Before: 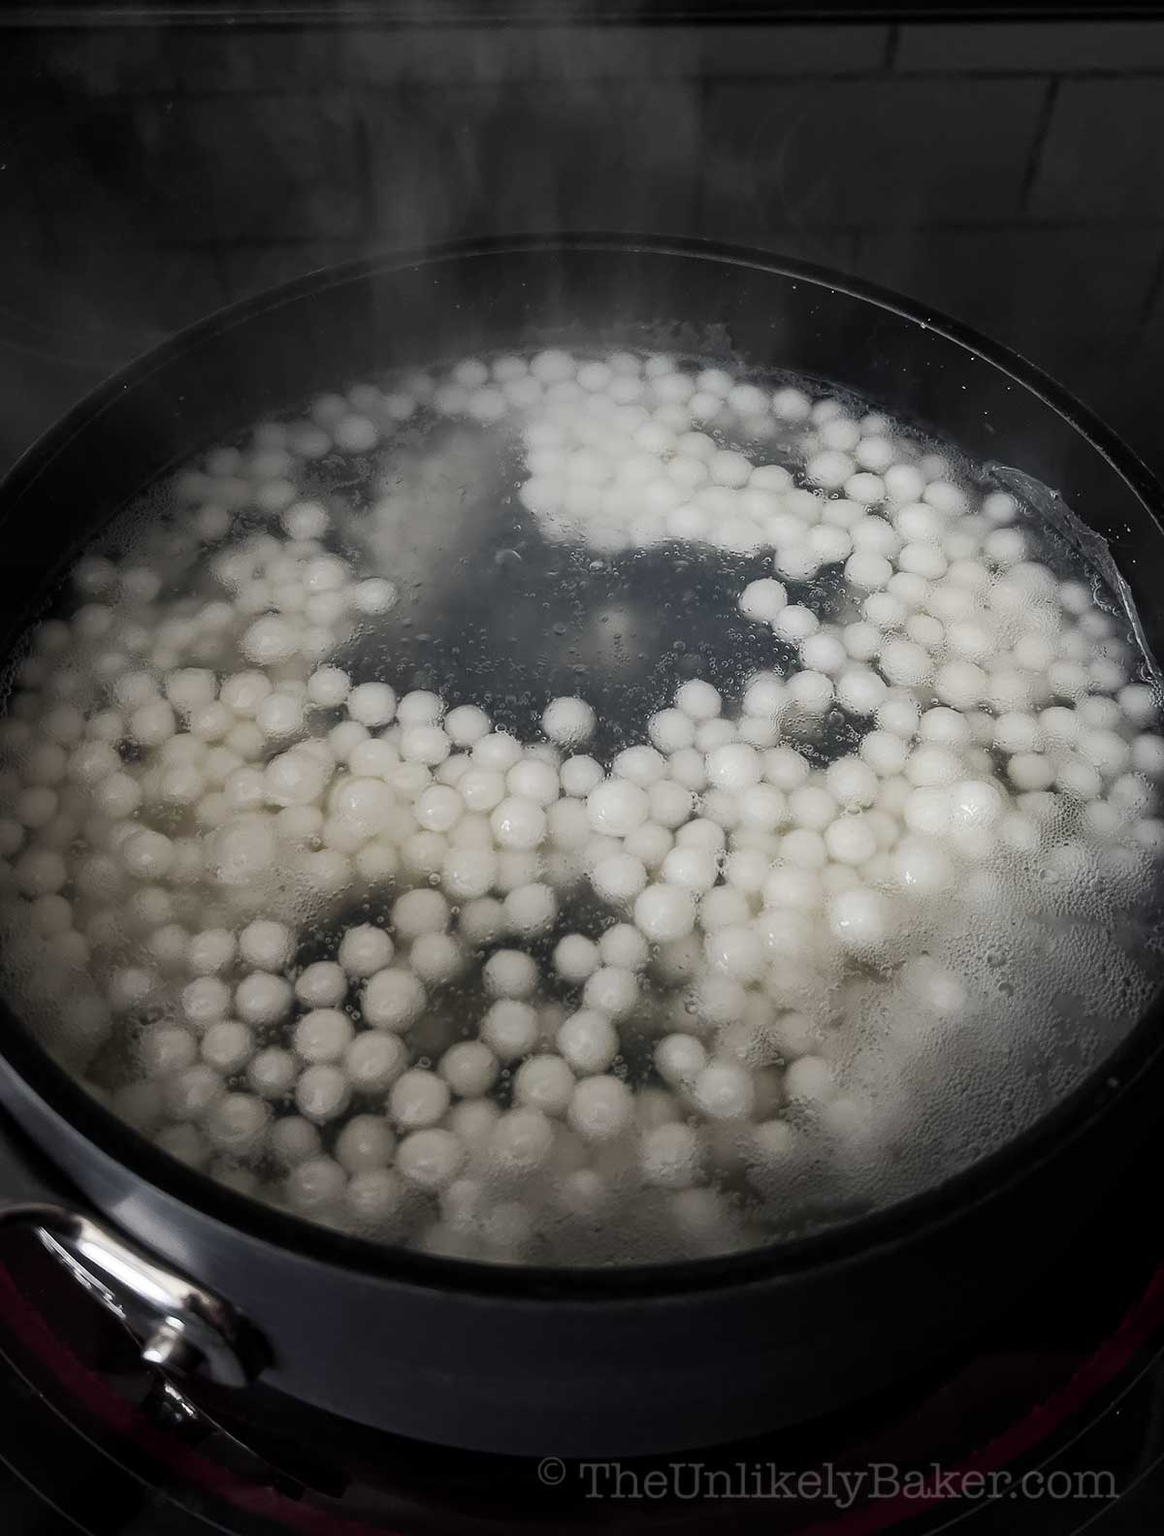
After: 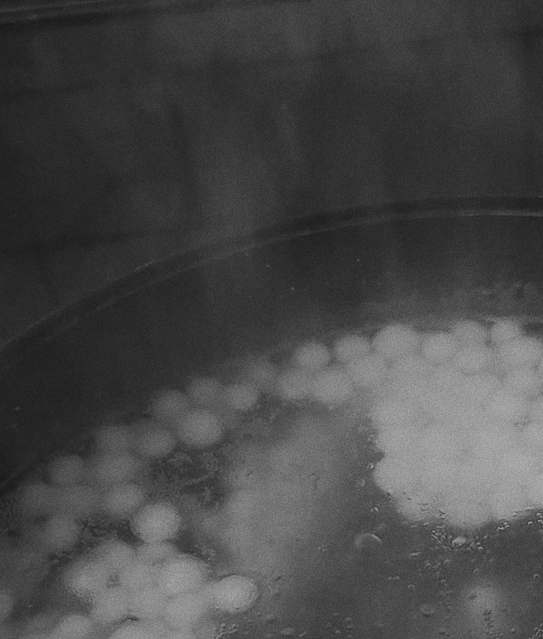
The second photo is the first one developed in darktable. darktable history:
crop: left 15.452%, top 5.459%, right 43.956%, bottom 56.62%
rotate and perspective: rotation -5.2°, automatic cropping off
color balance rgb: perceptual saturation grading › global saturation -27.94%, hue shift -2.27°, contrast -21.26%
monochrome: a 30.25, b 92.03
bloom: size 15%, threshold 97%, strength 7%
tone curve: curves: ch0 [(0, 0) (0.003, 0.096) (0.011, 0.096) (0.025, 0.098) (0.044, 0.099) (0.069, 0.106) (0.1, 0.128) (0.136, 0.153) (0.177, 0.186) (0.224, 0.218) (0.277, 0.265) (0.335, 0.316) (0.399, 0.374) (0.468, 0.445) (0.543, 0.526) (0.623, 0.605) (0.709, 0.681) (0.801, 0.758) (0.898, 0.819) (1, 1)], preserve colors none
grain: coarseness 0.09 ISO
